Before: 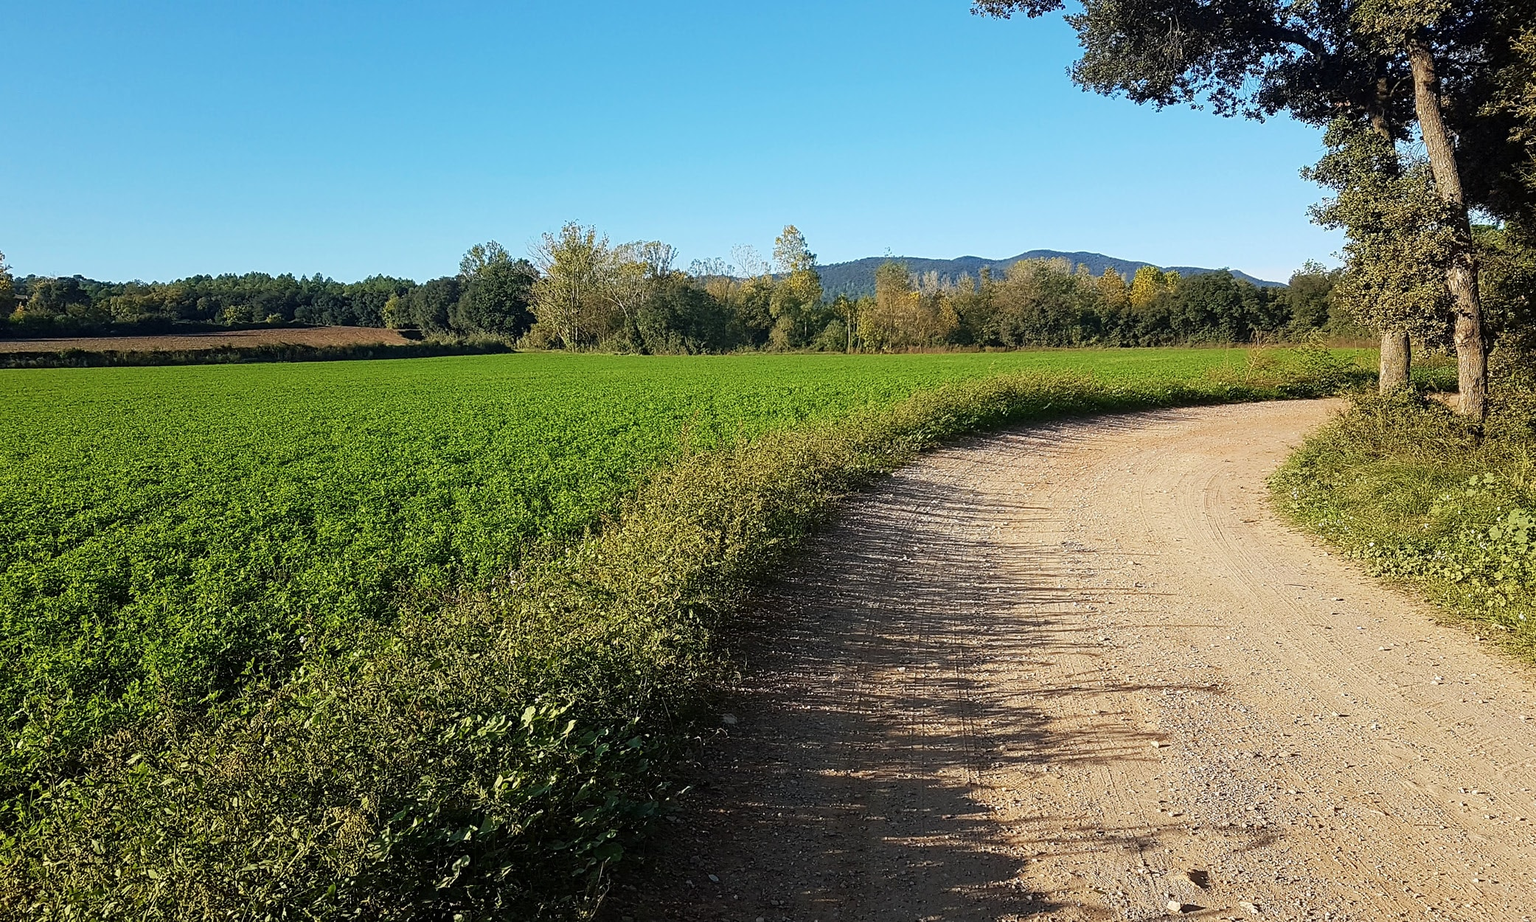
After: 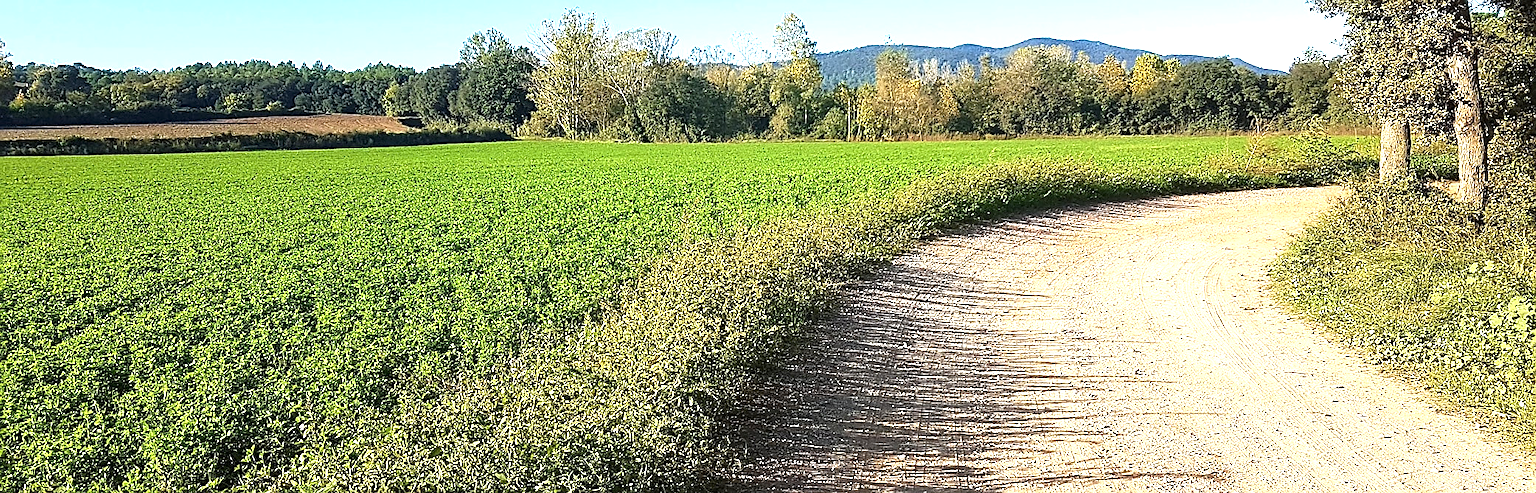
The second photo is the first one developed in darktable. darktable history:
white balance: red 0.986, blue 1.01
sharpen: on, module defaults
crop and rotate: top 23.043%, bottom 23.437%
exposure: black level correction 0, exposure 1.1 EV, compensate highlight preservation false
